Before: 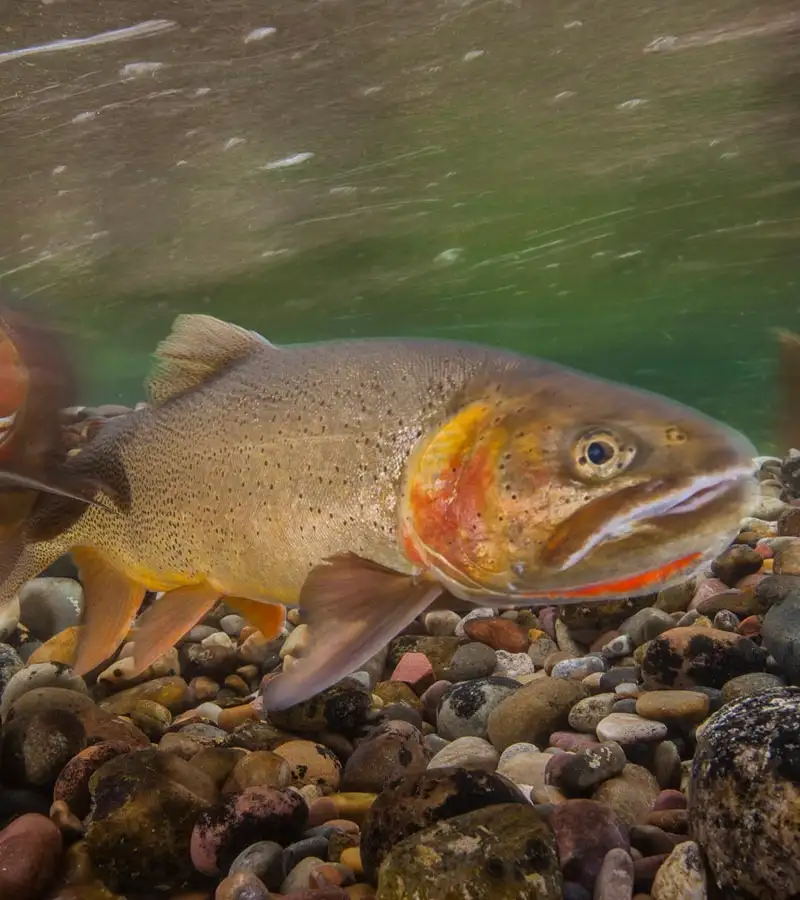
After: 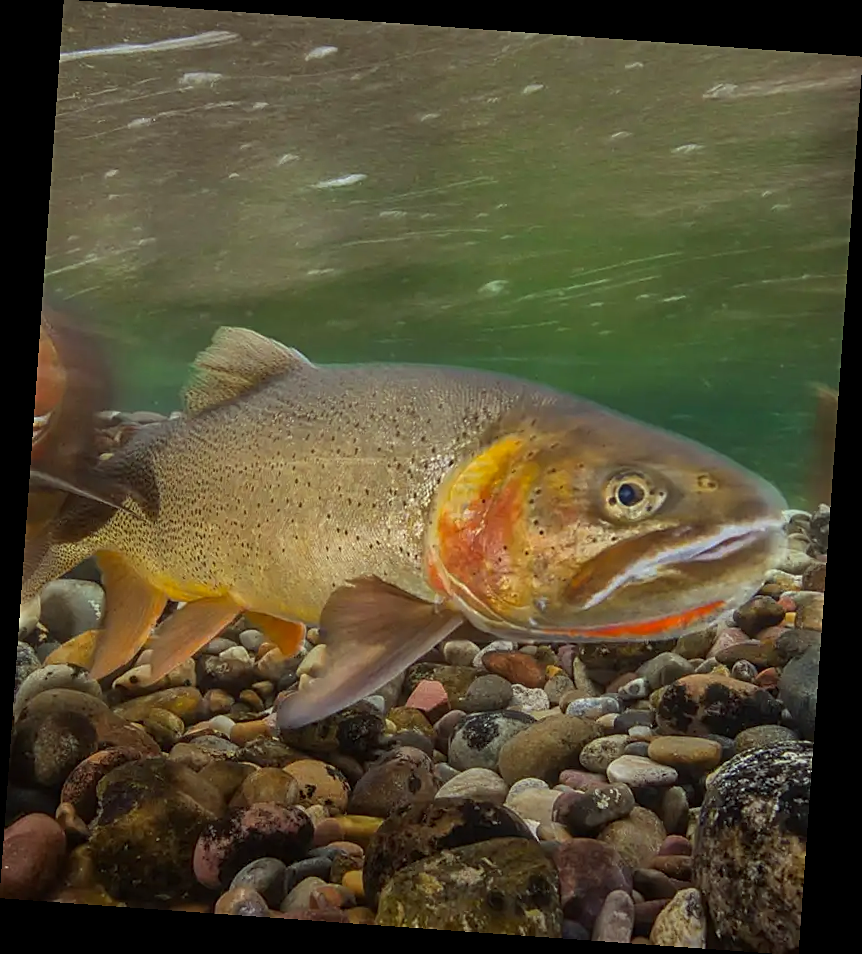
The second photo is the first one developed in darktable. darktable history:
color correction: highlights a* -8, highlights b* 3.1
rotate and perspective: rotation 4.1°, automatic cropping off
sharpen: on, module defaults
